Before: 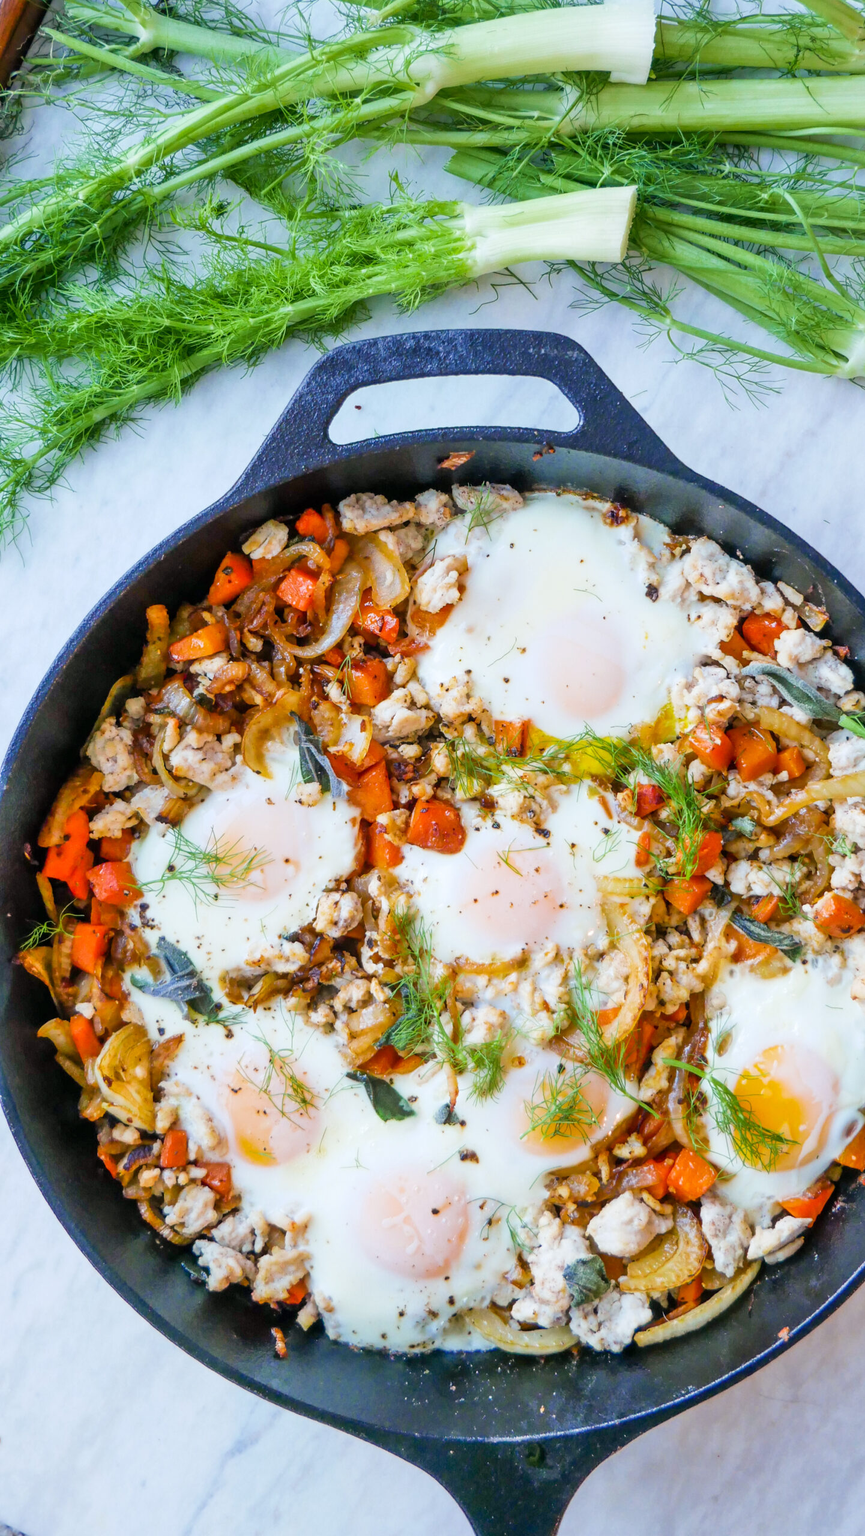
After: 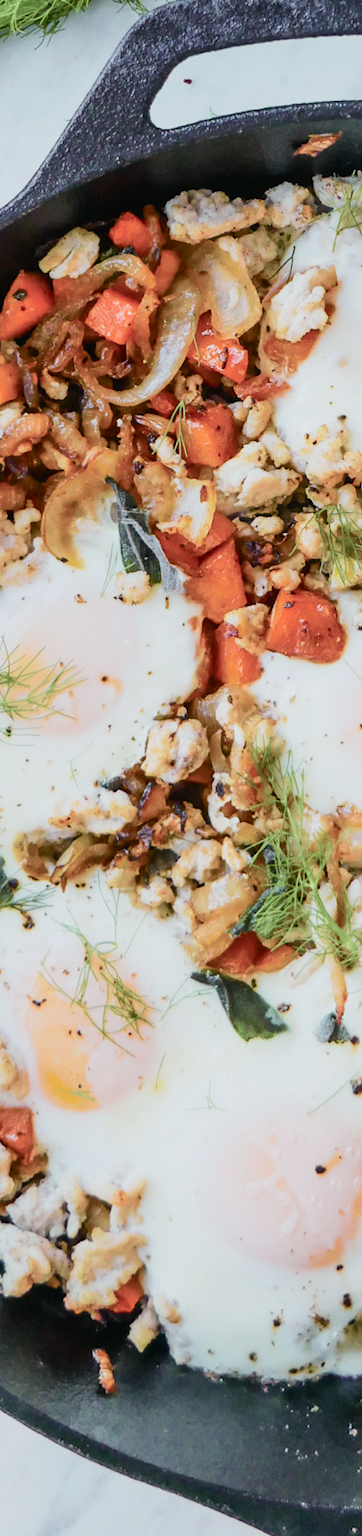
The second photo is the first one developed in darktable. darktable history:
tone curve: curves: ch0 [(0, 0.018) (0.036, 0.038) (0.15, 0.131) (0.27, 0.247) (0.528, 0.554) (0.761, 0.761) (1, 0.919)]; ch1 [(0, 0) (0.179, 0.173) (0.322, 0.32) (0.429, 0.431) (0.502, 0.5) (0.519, 0.522) (0.562, 0.588) (0.625, 0.67) (0.711, 0.745) (1, 1)]; ch2 [(0, 0) (0.29, 0.295) (0.404, 0.436) (0.497, 0.499) (0.521, 0.523) (0.561, 0.605) (0.657, 0.655) (0.712, 0.764) (1, 1)], color space Lab, independent channels, preserve colors none
contrast brightness saturation: contrast 0.1, saturation -0.36
crop and rotate: left 21.77%, top 18.528%, right 44.676%, bottom 2.997%
rotate and perspective: rotation -1.68°, lens shift (vertical) -0.146, crop left 0.049, crop right 0.912, crop top 0.032, crop bottom 0.96
